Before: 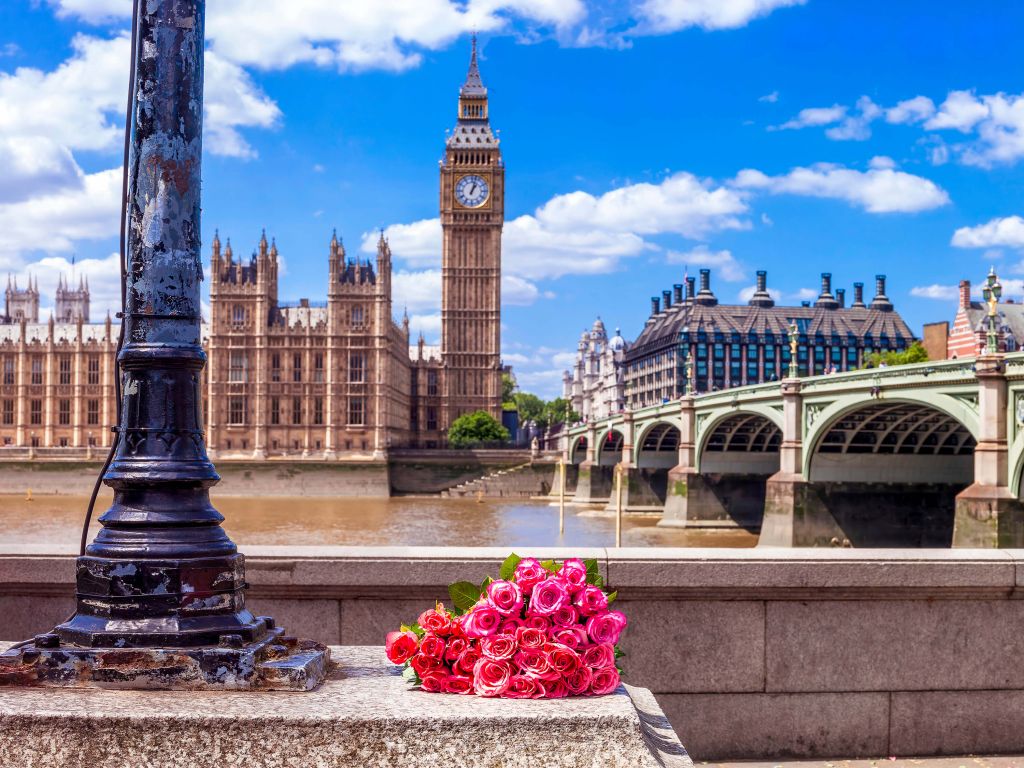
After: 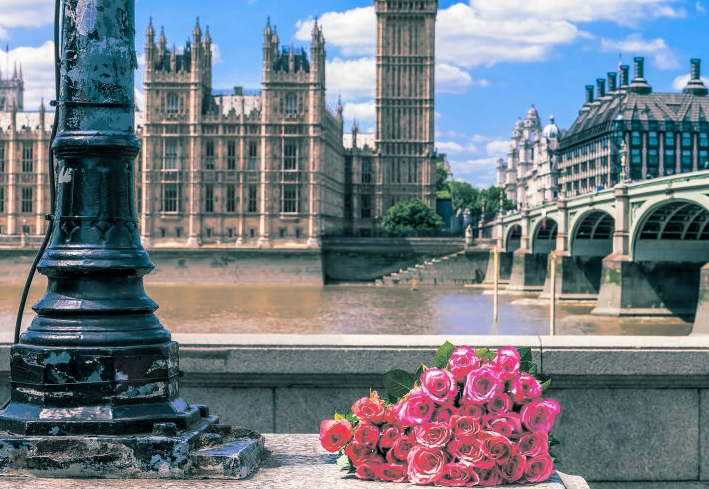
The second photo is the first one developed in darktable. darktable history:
split-toning: shadows › hue 186.43°, highlights › hue 49.29°, compress 30.29%
crop: left 6.488%, top 27.668%, right 24.183%, bottom 8.656%
